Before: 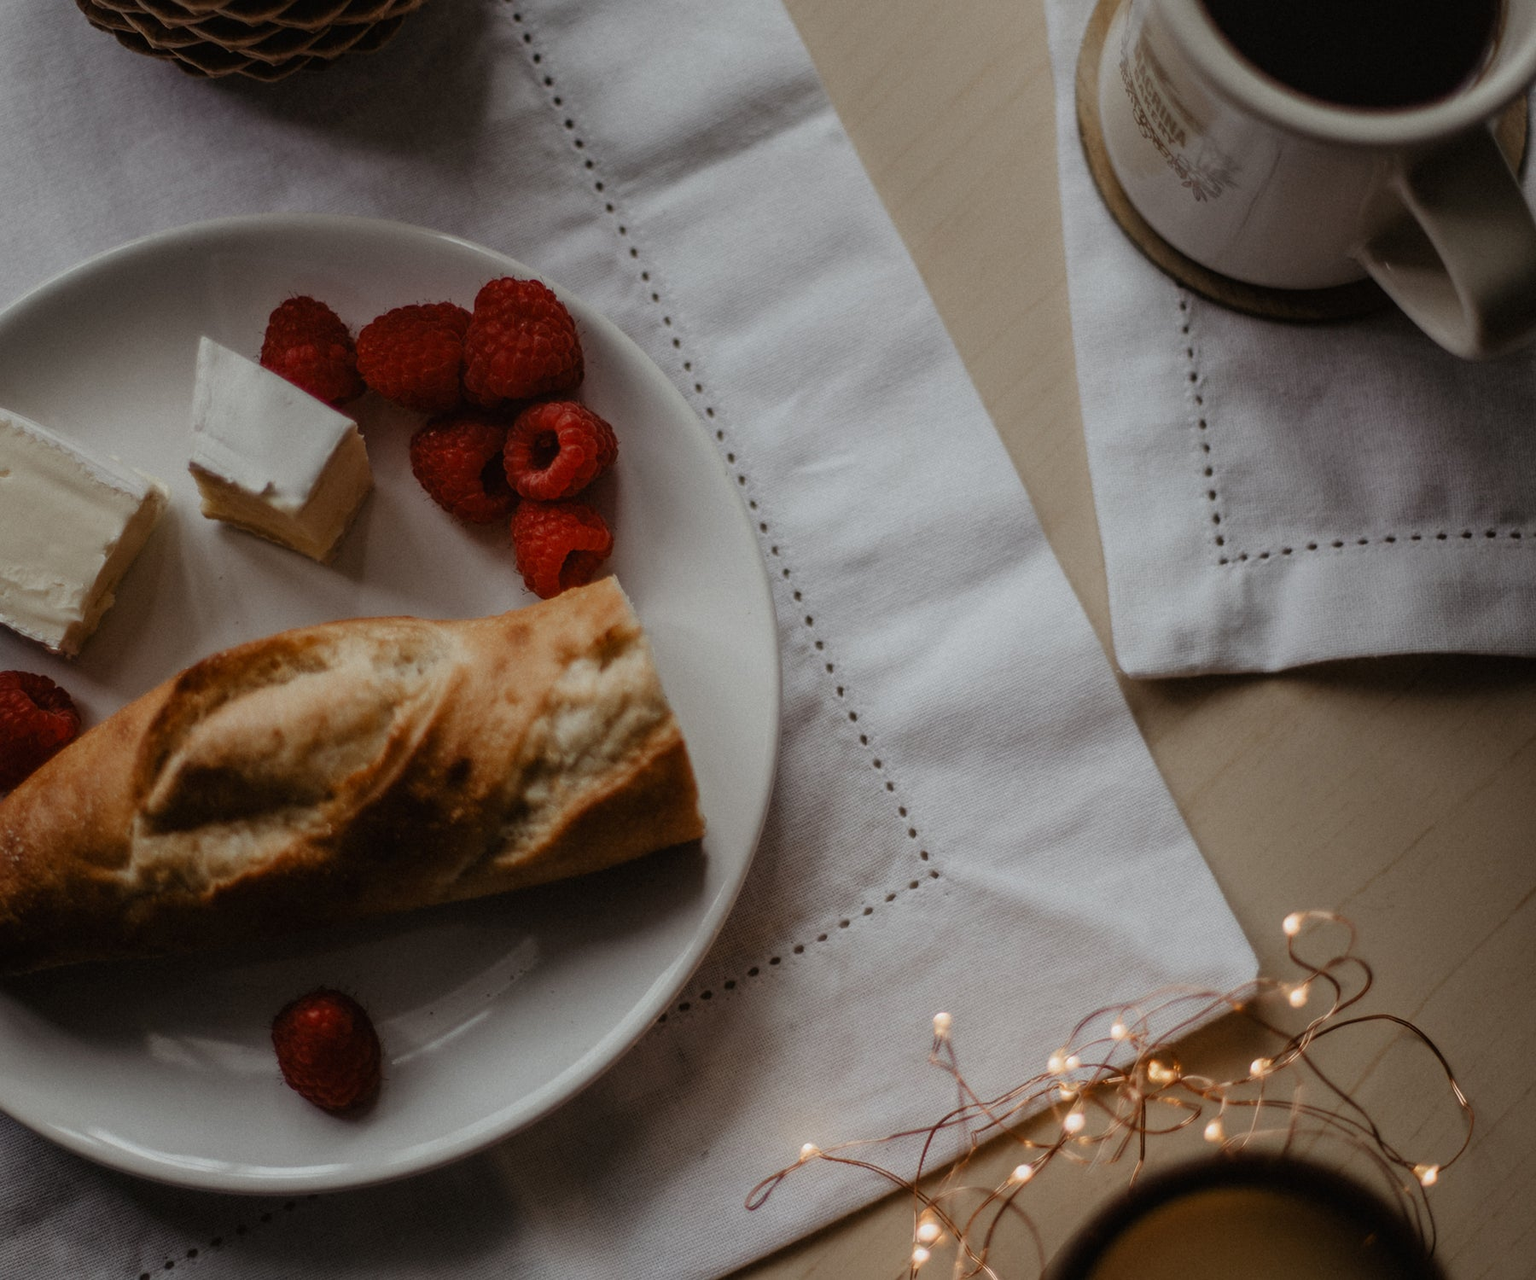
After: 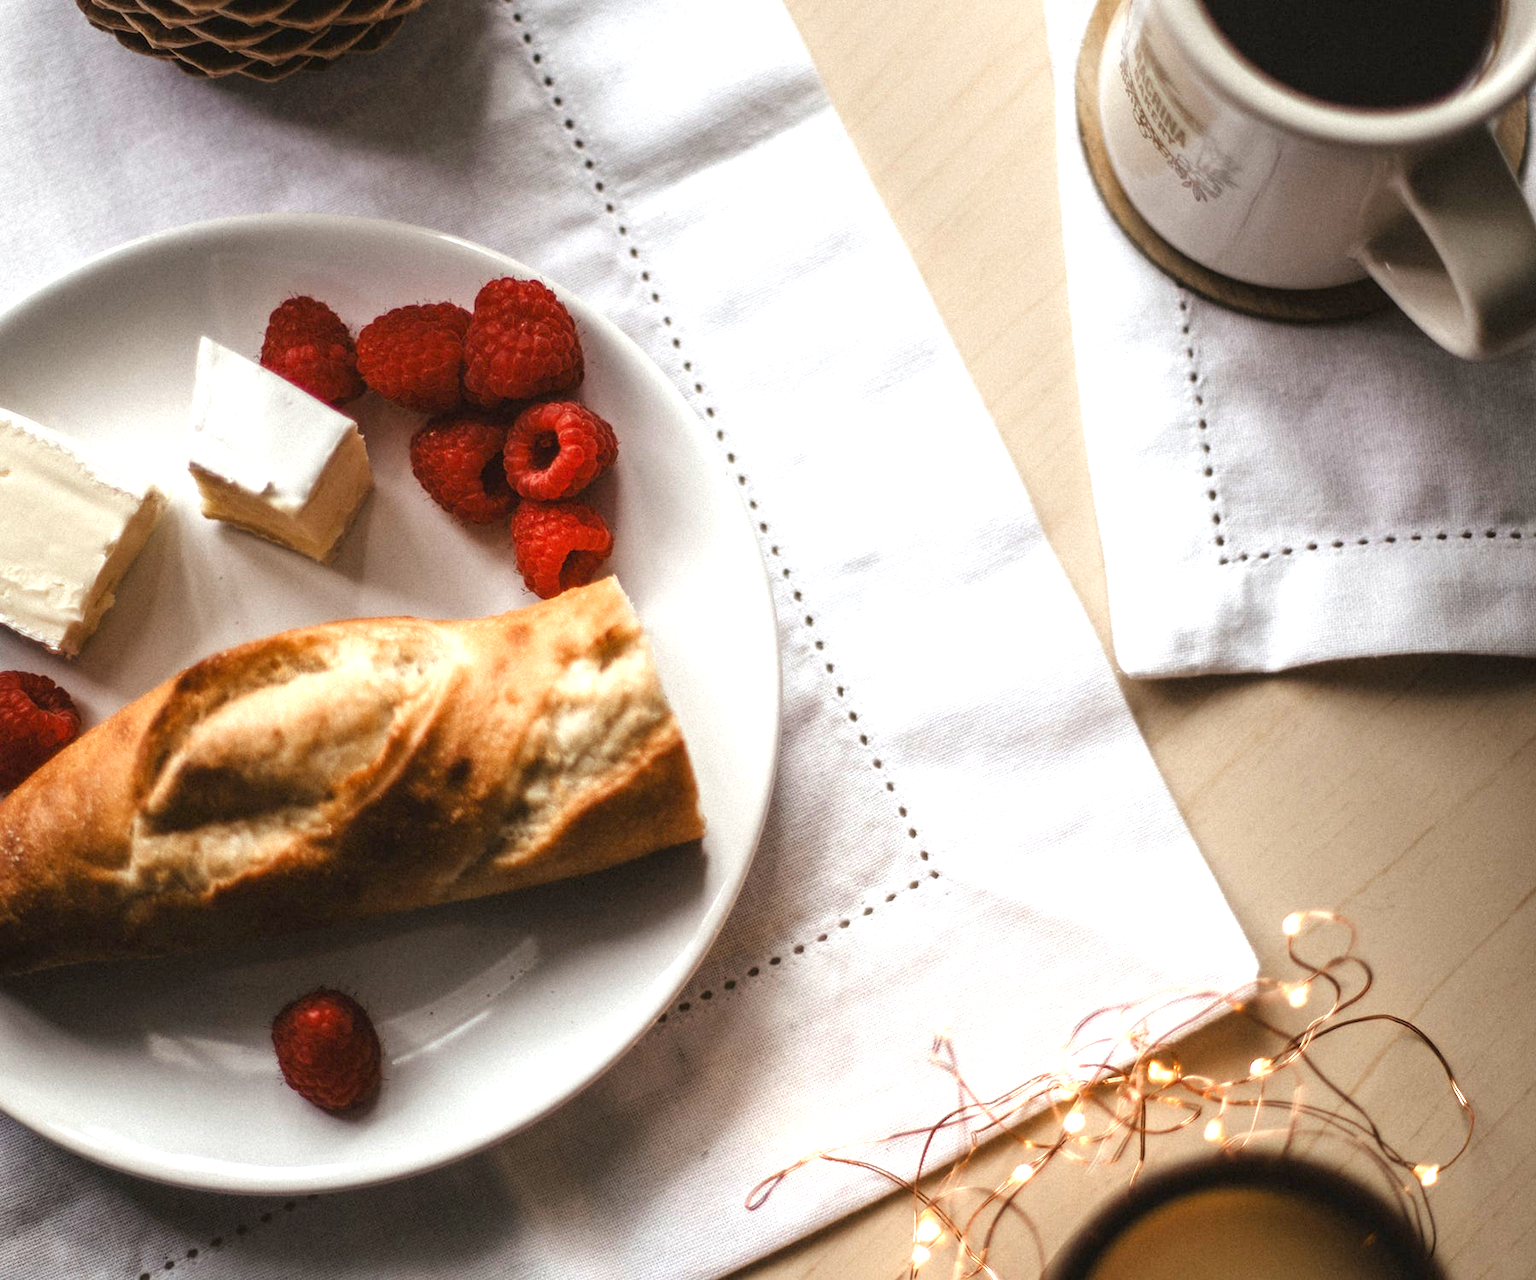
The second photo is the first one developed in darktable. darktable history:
exposure: black level correction 0, exposure 1.751 EV, compensate exposure bias true, compensate highlight preservation false
